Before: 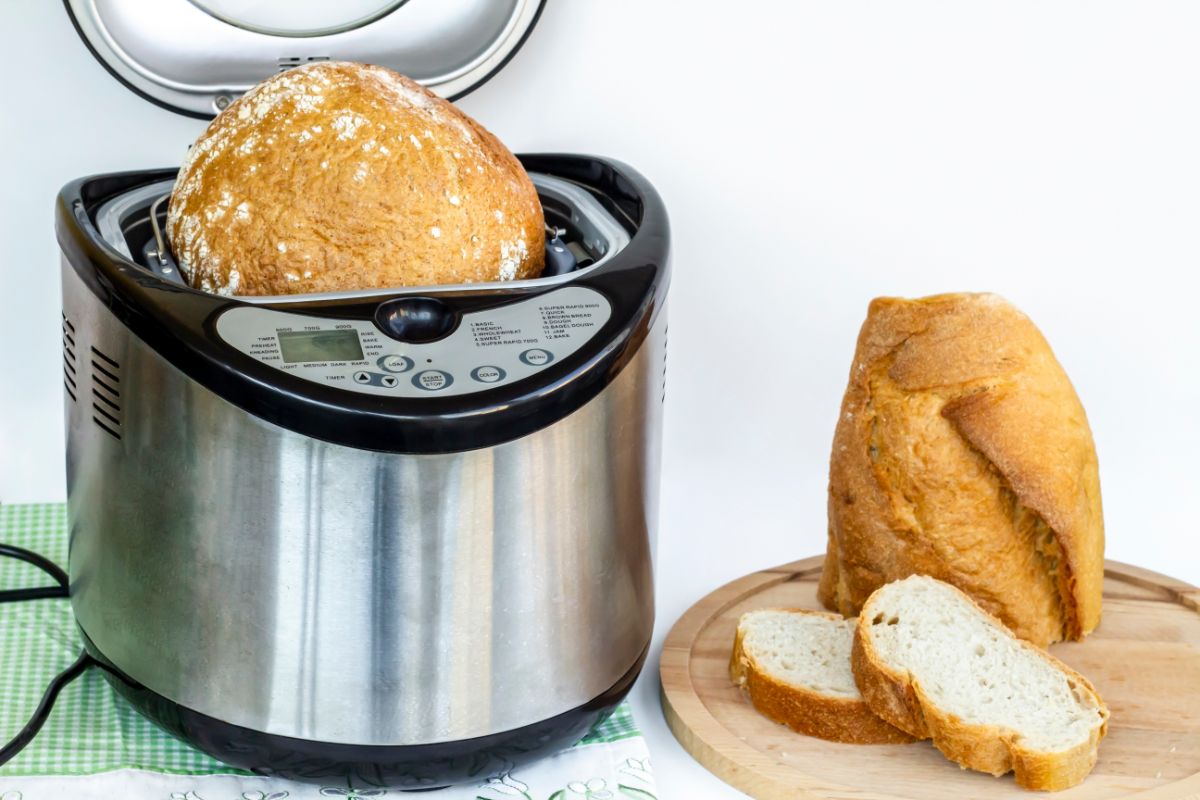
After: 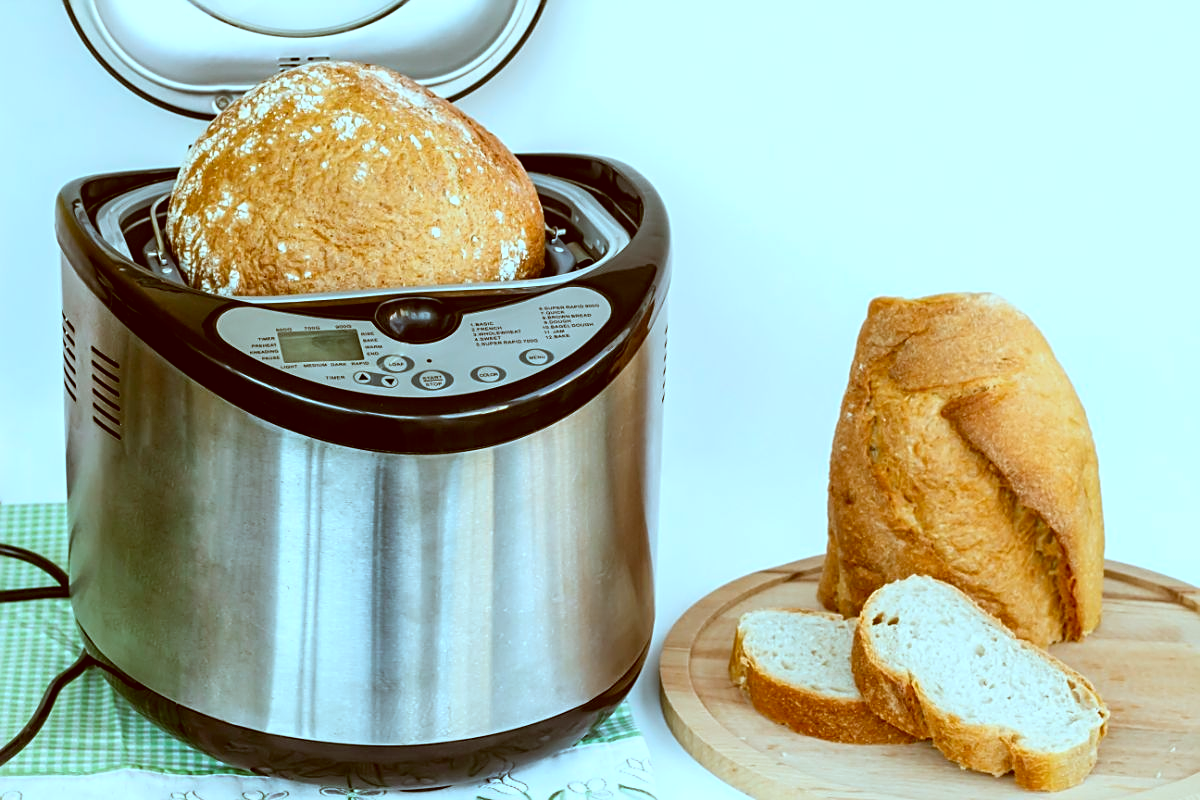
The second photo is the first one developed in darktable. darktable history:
sharpen: on, module defaults
color correction: highlights a* -14.13, highlights b* -16.77, shadows a* 10.5, shadows b* 29.22
